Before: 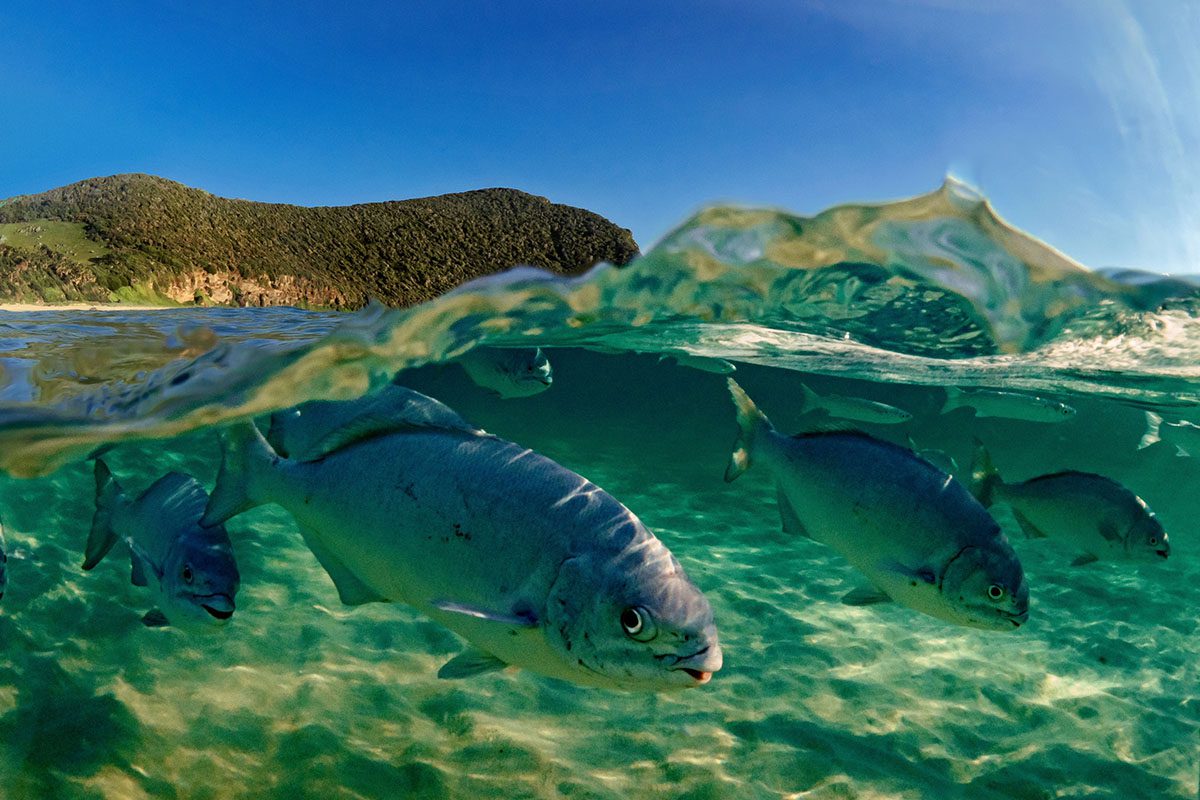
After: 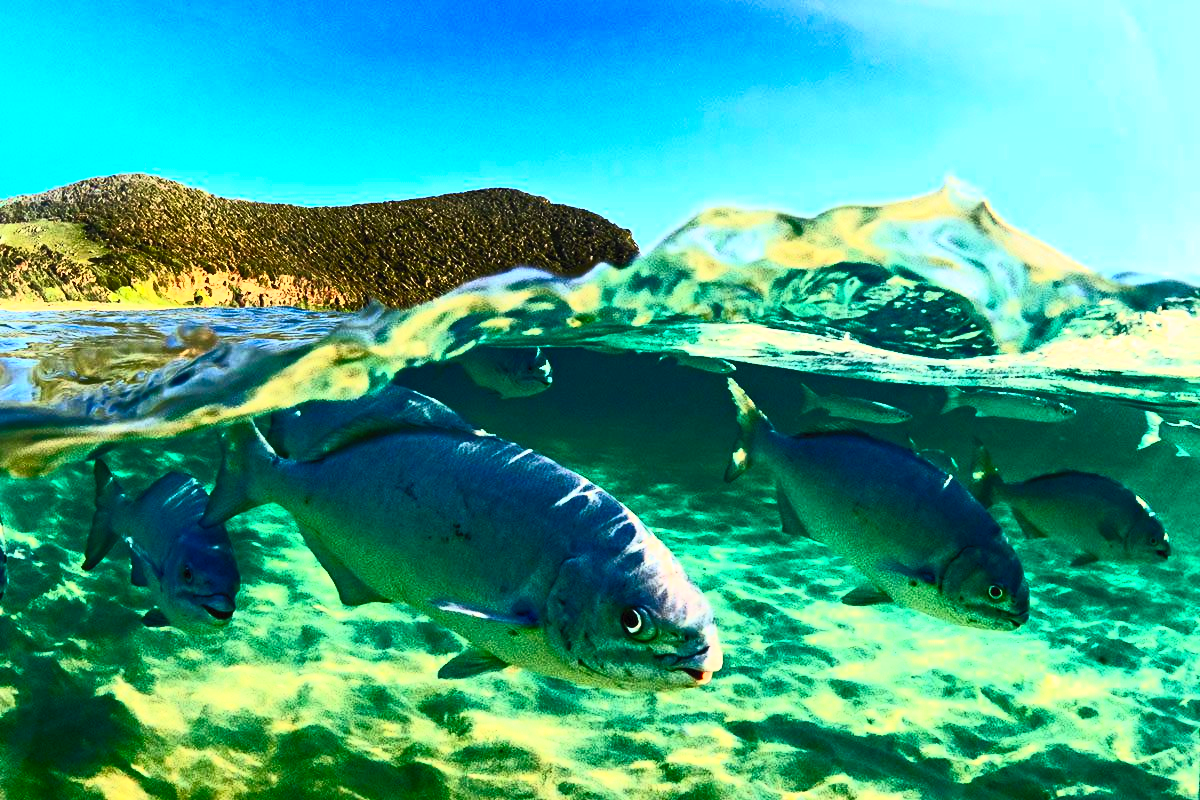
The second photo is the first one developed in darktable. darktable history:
contrast brightness saturation: contrast 0.83, brightness 0.59, saturation 0.59
exposure: exposure 0.2 EV, compensate highlight preservation false
tone equalizer: -8 EV -0.417 EV, -7 EV -0.389 EV, -6 EV -0.333 EV, -5 EV -0.222 EV, -3 EV 0.222 EV, -2 EV 0.333 EV, -1 EV 0.389 EV, +0 EV 0.417 EV, edges refinement/feathering 500, mask exposure compensation -1.57 EV, preserve details no
